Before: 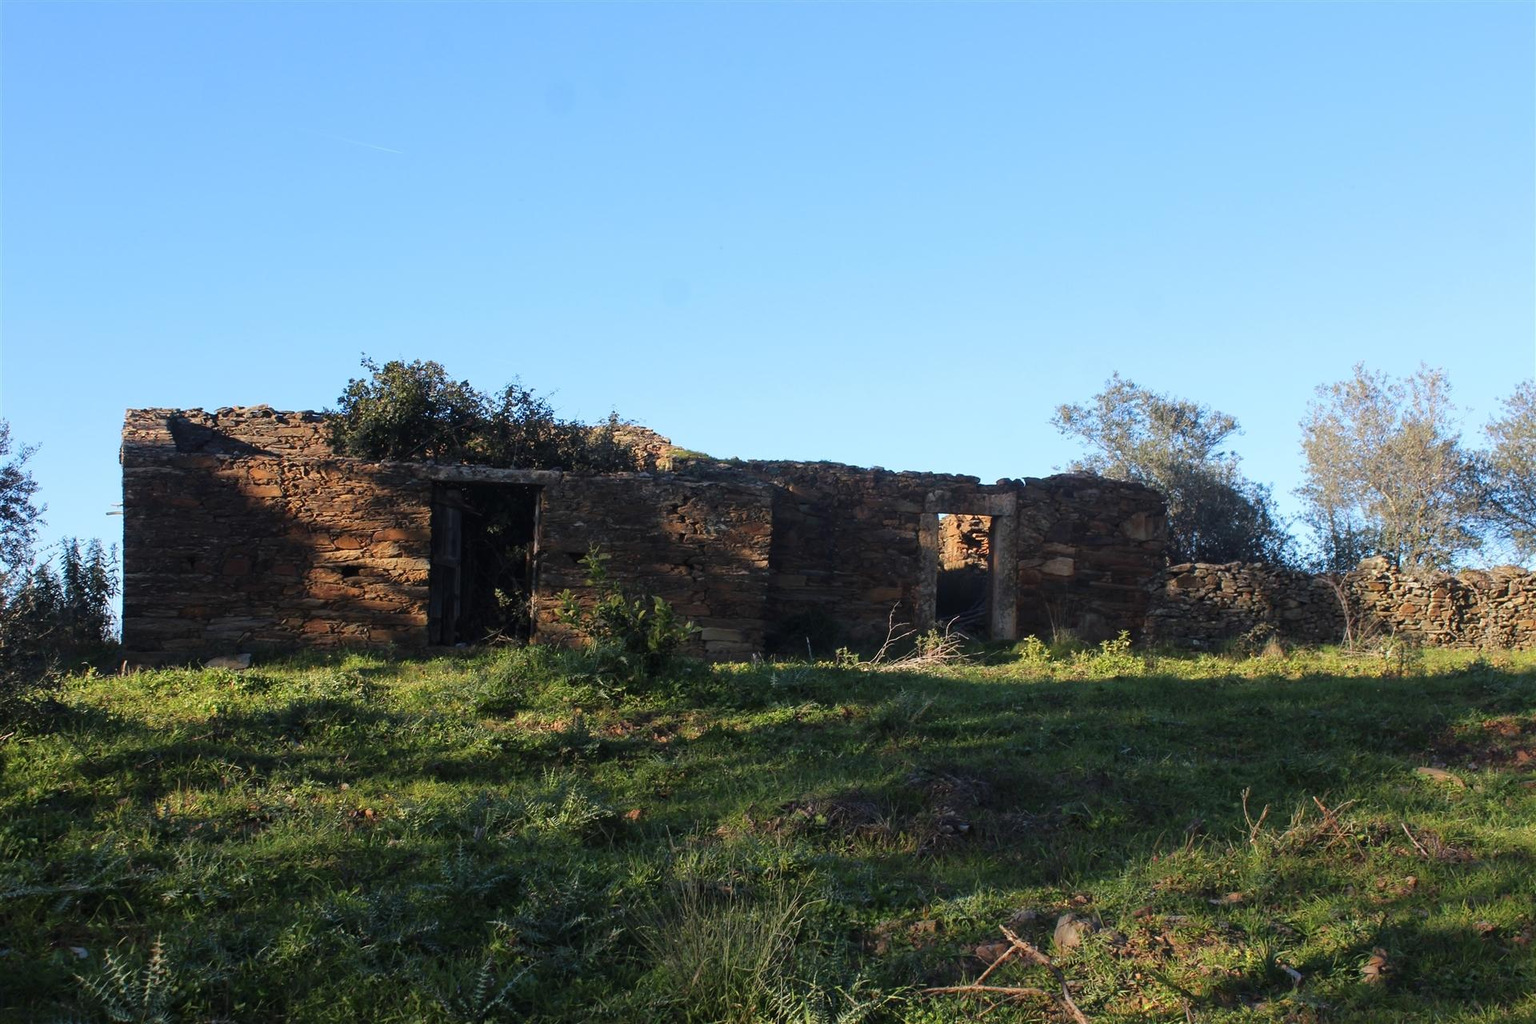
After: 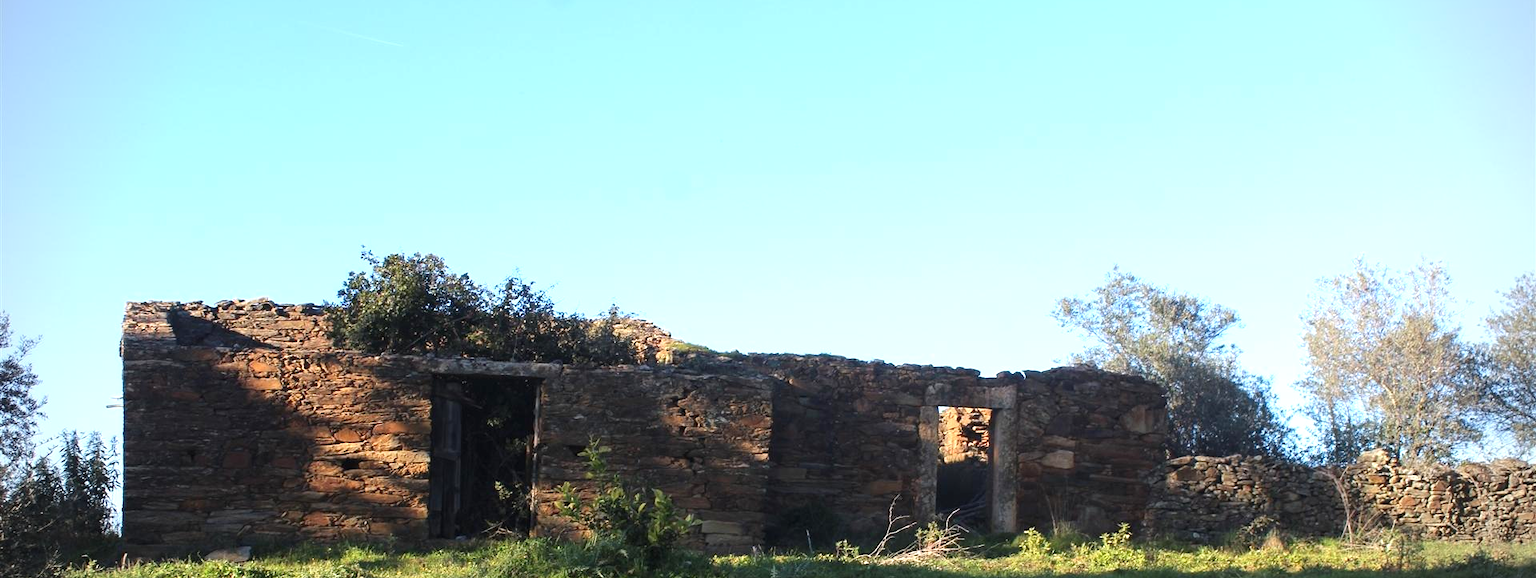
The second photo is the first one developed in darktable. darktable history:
exposure: black level correction 0, exposure 0.694 EV, compensate exposure bias true, compensate highlight preservation false
vignetting: brightness -0.612, saturation -0.678
crop and rotate: top 10.532%, bottom 32.971%
